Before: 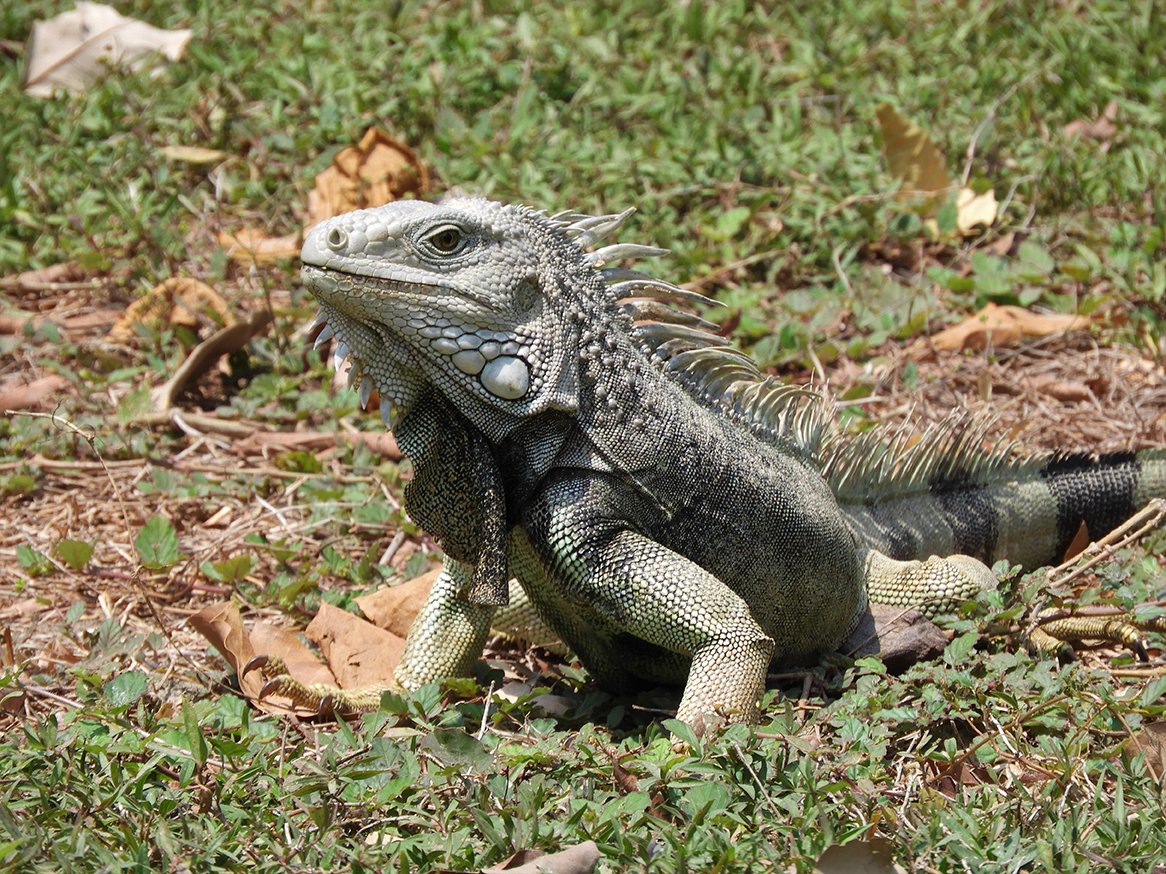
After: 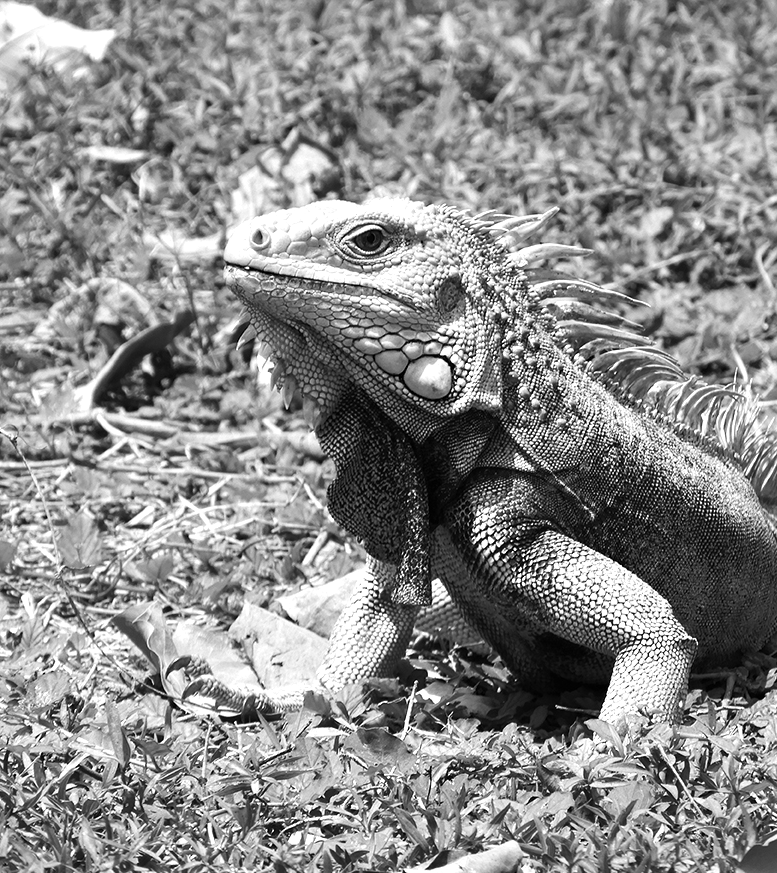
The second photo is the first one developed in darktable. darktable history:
haze removal: compatibility mode true, adaptive false
crop and rotate: left 6.617%, right 26.717%
tone equalizer: -8 EV 0.001 EV, -7 EV -0.002 EV, -6 EV 0.002 EV, -5 EV -0.03 EV, -4 EV -0.116 EV, -3 EV -0.169 EV, -2 EV 0.24 EV, -1 EV 0.702 EV, +0 EV 0.493 EV
monochrome: a -6.99, b 35.61, size 1.4
